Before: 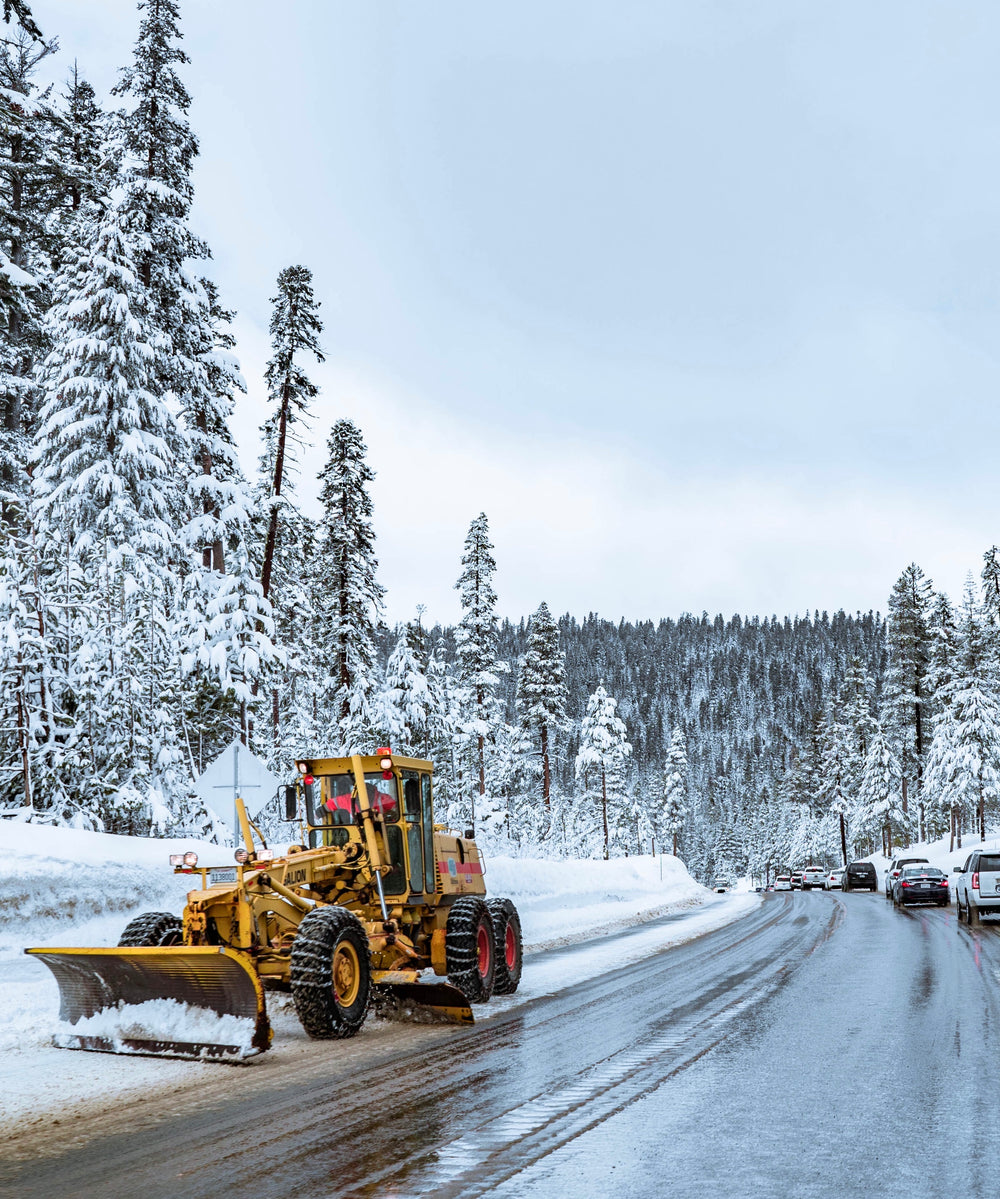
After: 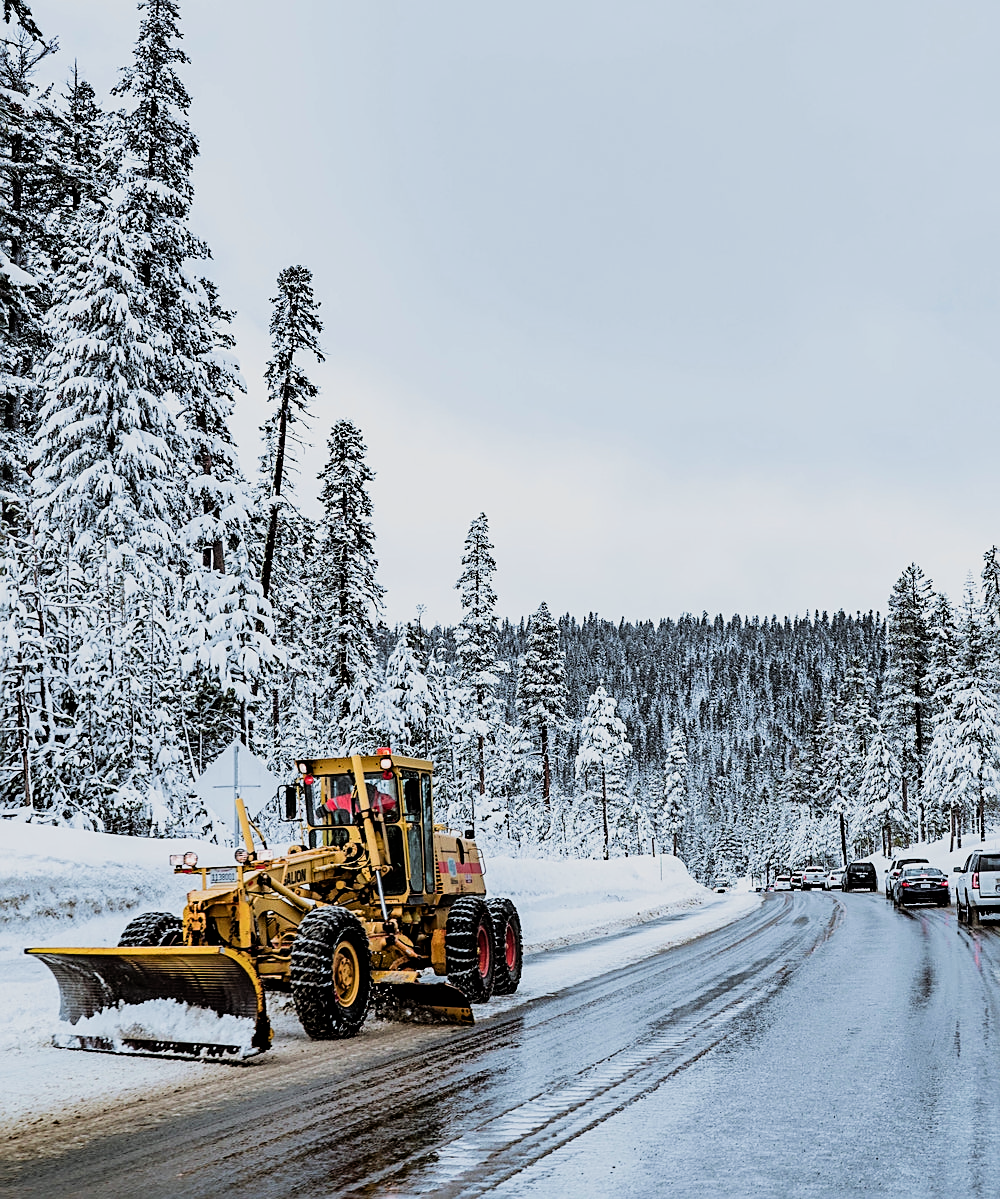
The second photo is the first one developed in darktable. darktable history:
sharpen: amount 0.596
filmic rgb: black relative exposure -5.1 EV, white relative exposure 3.97 EV, hardness 2.9, contrast 1.298, highlights saturation mix -28.57%
